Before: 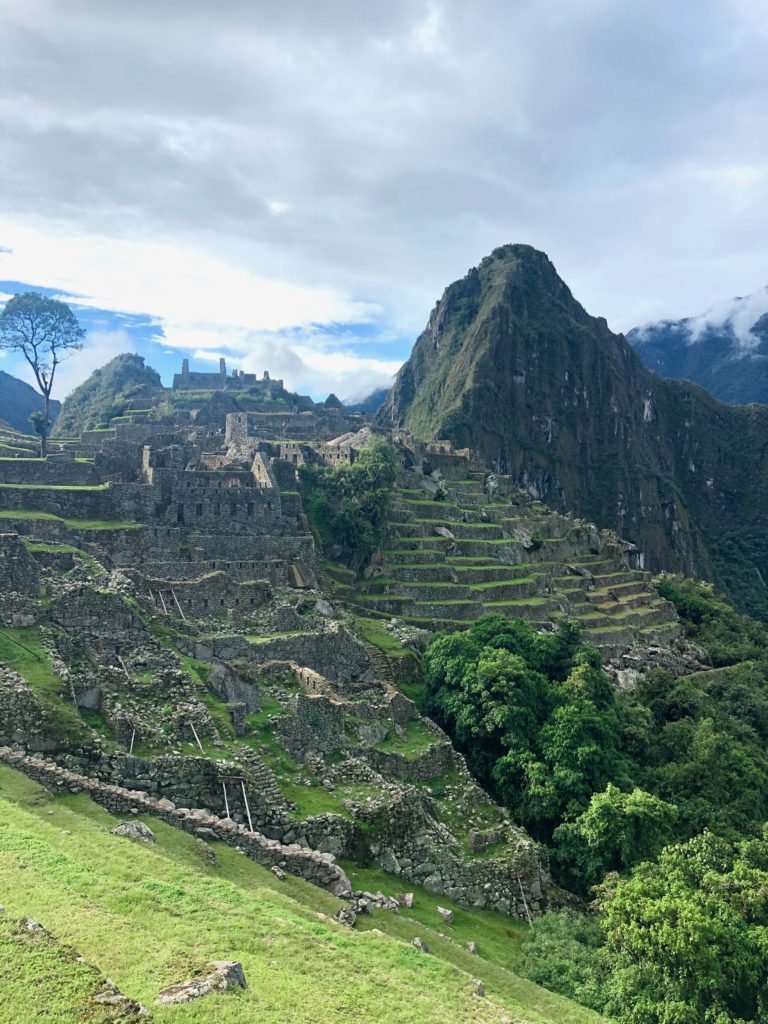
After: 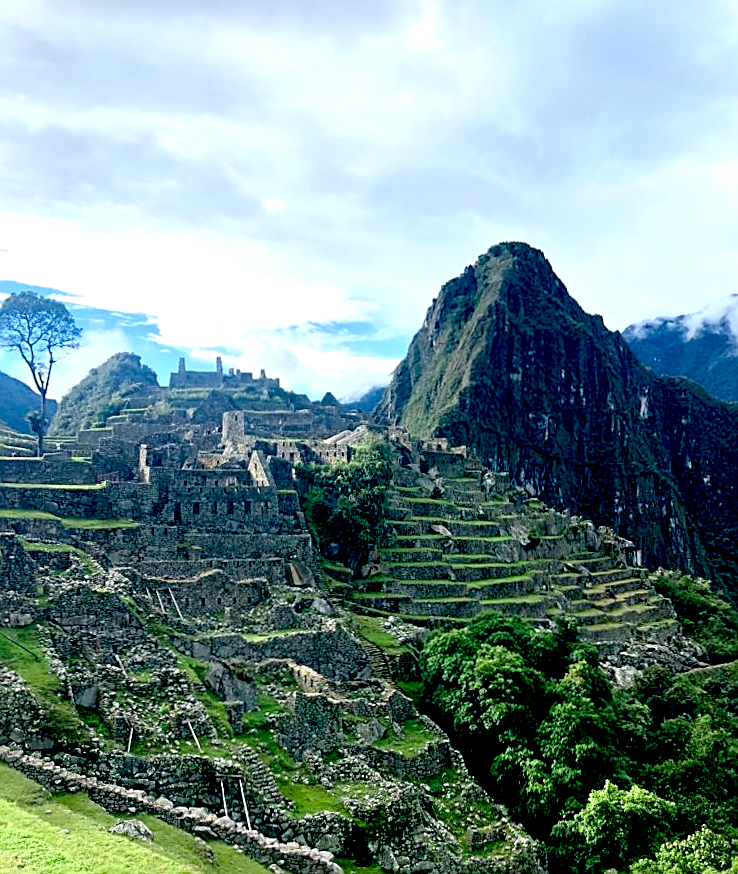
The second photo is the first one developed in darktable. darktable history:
exposure: black level correction 0.04, exposure 0.5 EV, compensate highlight preservation false
crop and rotate: angle 0.2°, left 0.275%, right 3.127%, bottom 14.18%
sharpen: on, module defaults
white balance: red 0.982, blue 1.018
